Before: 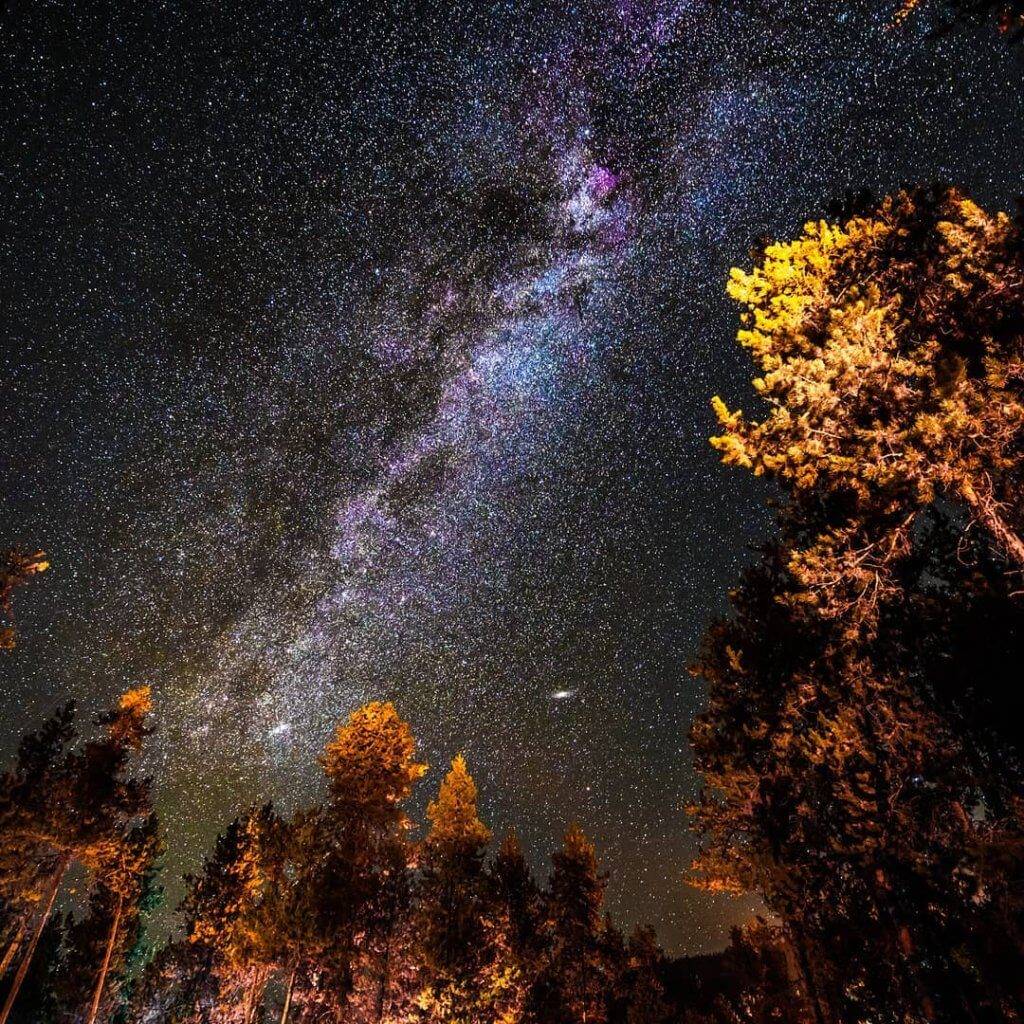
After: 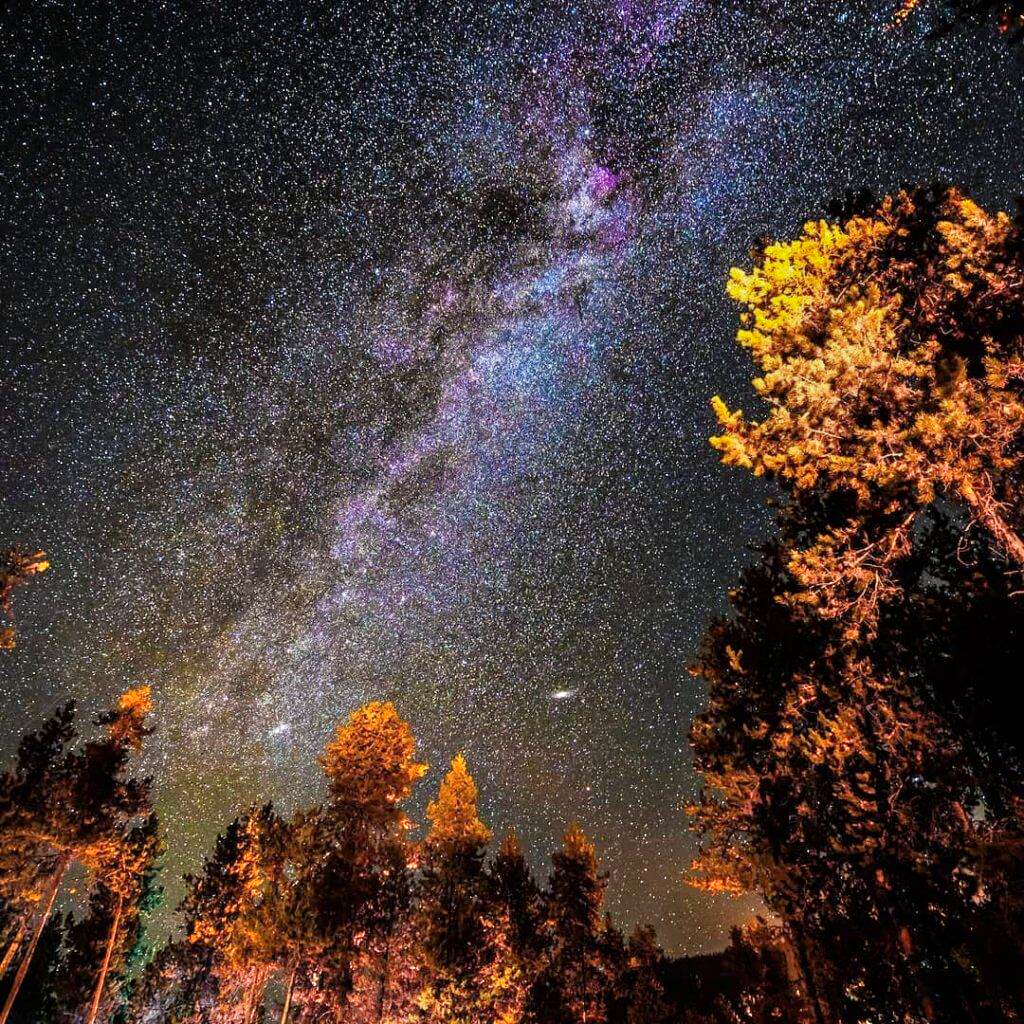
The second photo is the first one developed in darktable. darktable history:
tone equalizer: -7 EV 0.153 EV, -6 EV 0.627 EV, -5 EV 1.18 EV, -4 EV 1.3 EV, -3 EV 1.16 EV, -2 EV 0.6 EV, -1 EV 0.153 EV
shadows and highlights: shadows -20.16, white point adjustment -1.88, highlights -34.93
